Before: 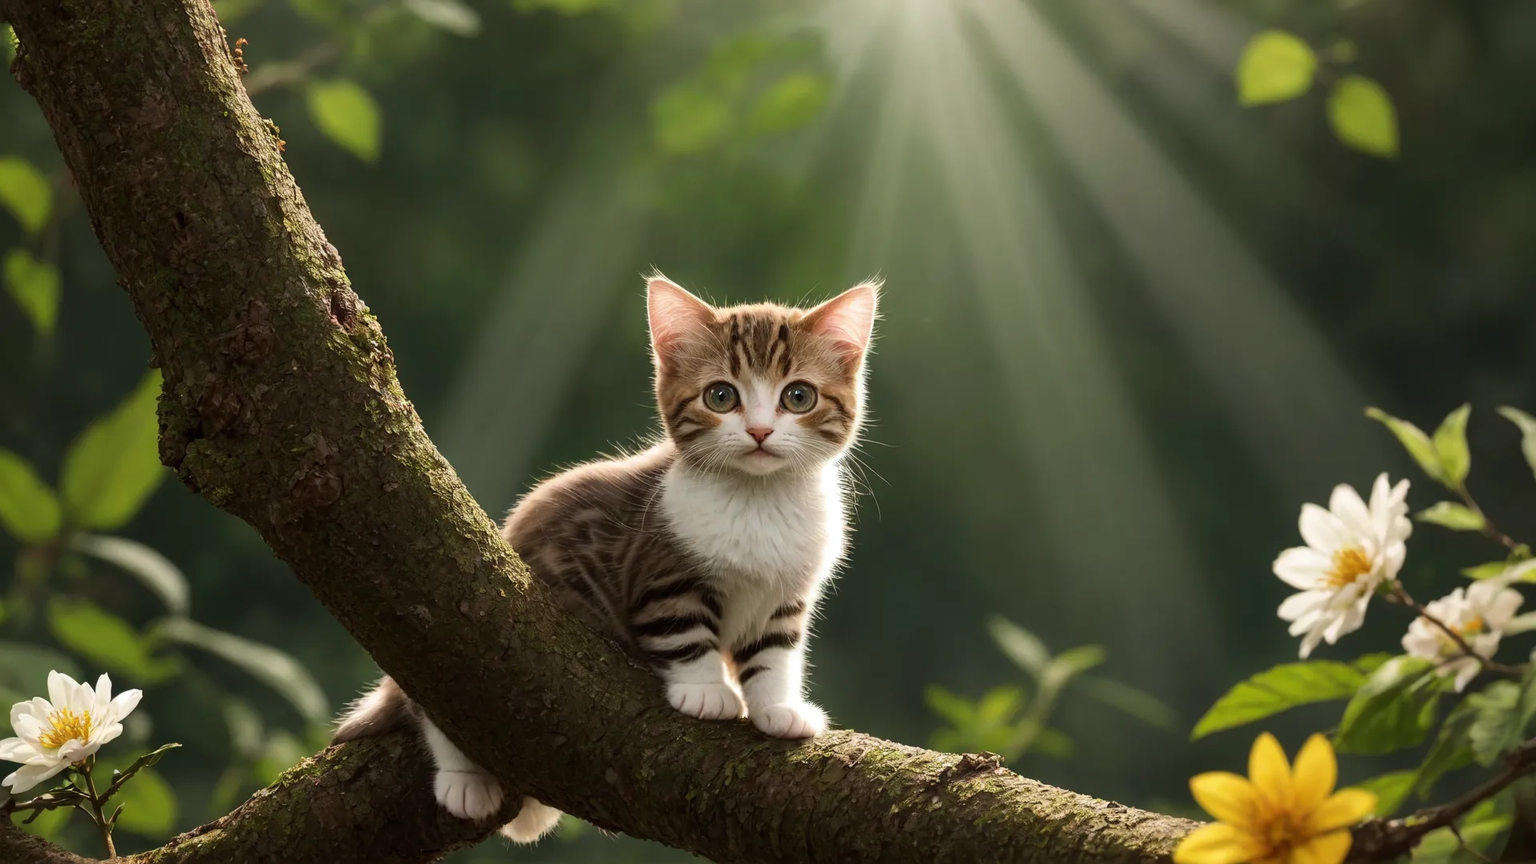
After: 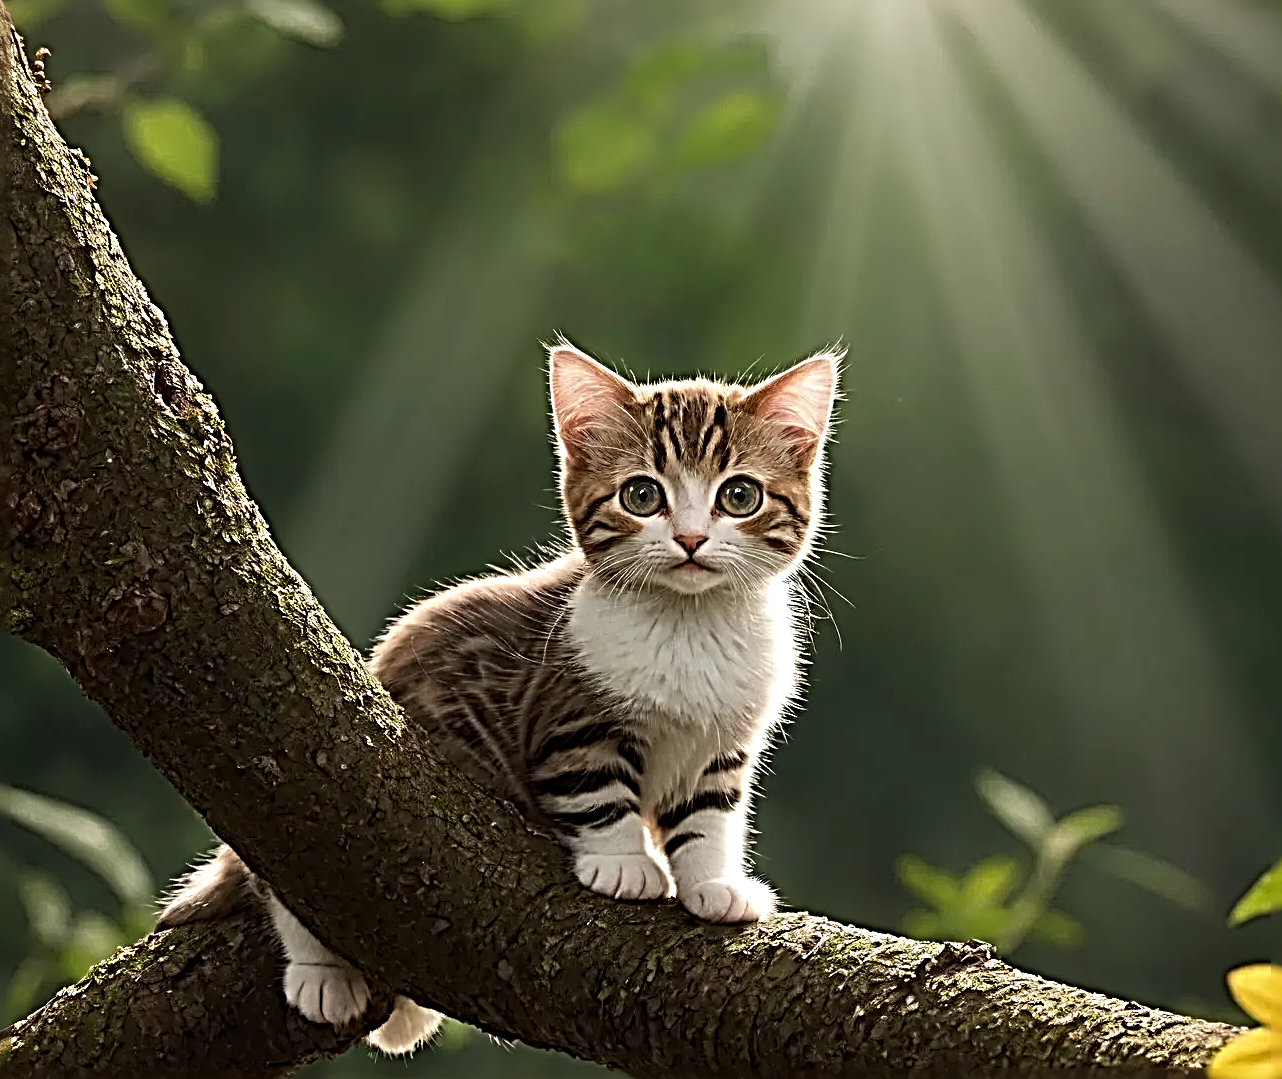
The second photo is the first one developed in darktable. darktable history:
sharpen: radius 4.039, amount 2
crop and rotate: left 13.522%, right 19.659%
